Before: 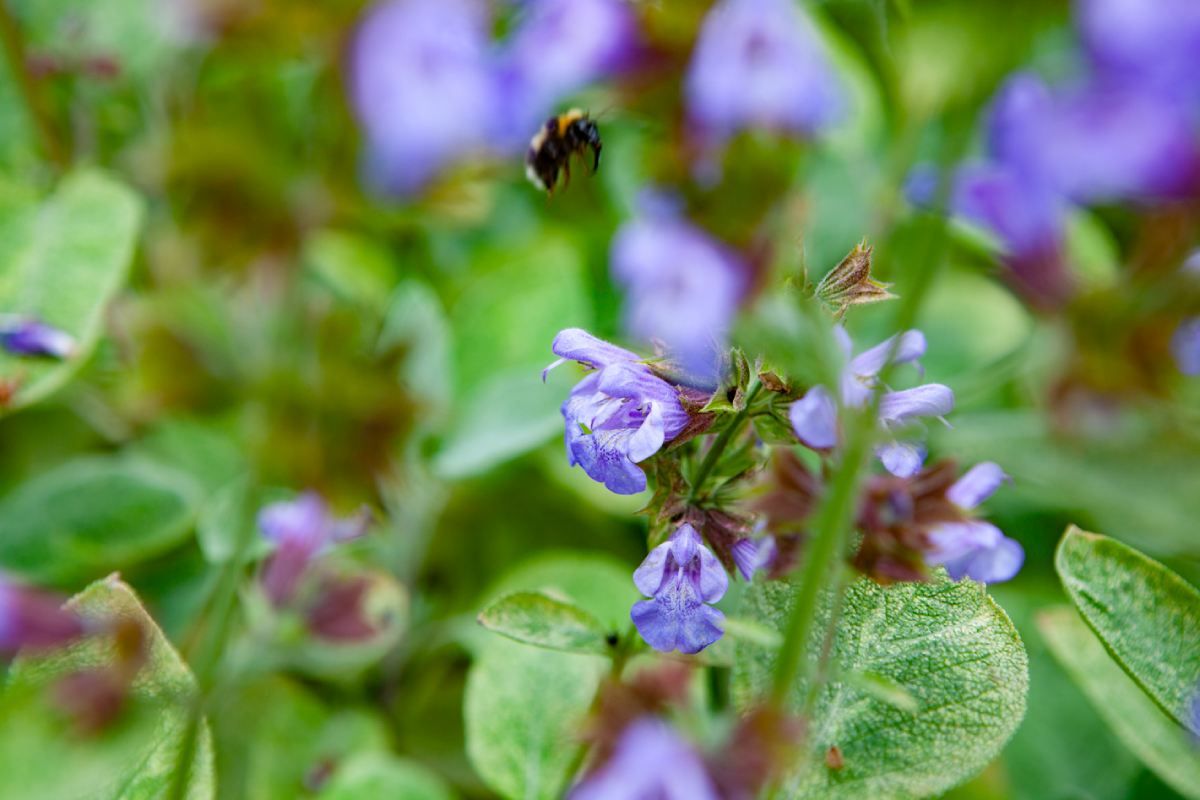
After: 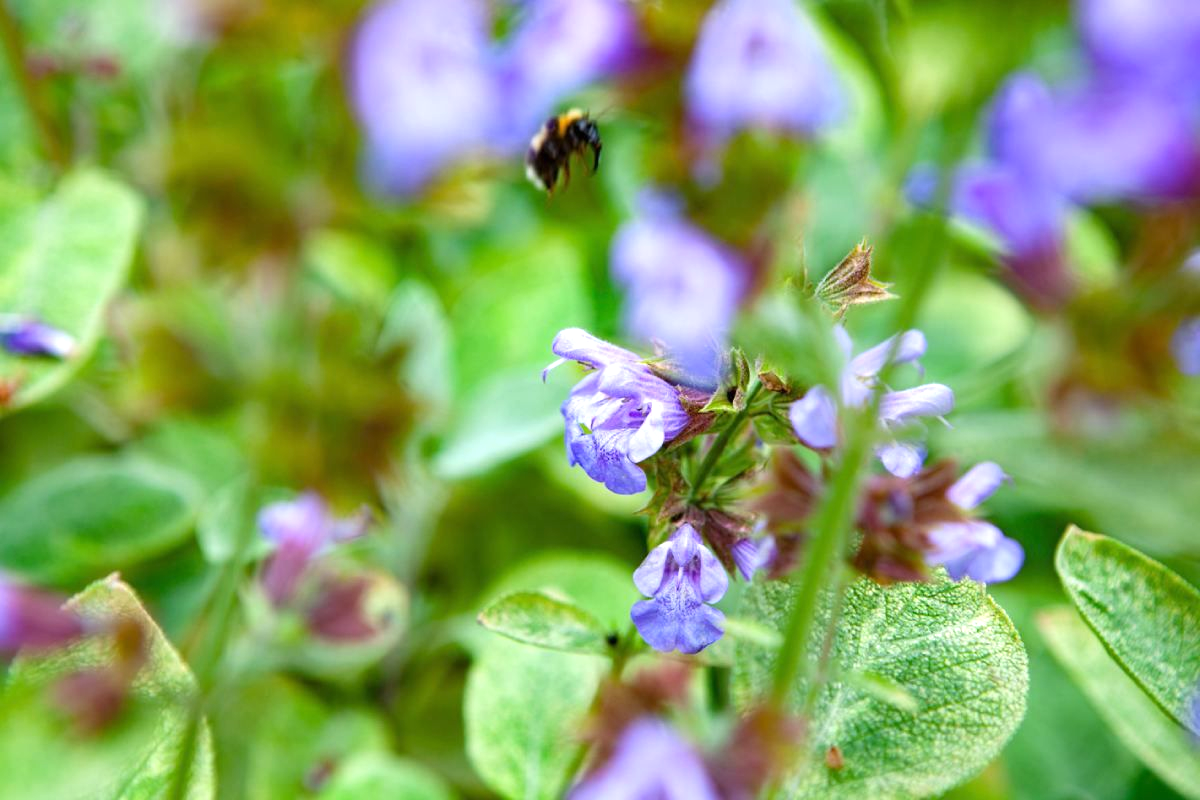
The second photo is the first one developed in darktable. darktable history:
tone equalizer: on, module defaults
exposure: black level correction 0, exposure 0.6 EV, compensate highlight preservation false
